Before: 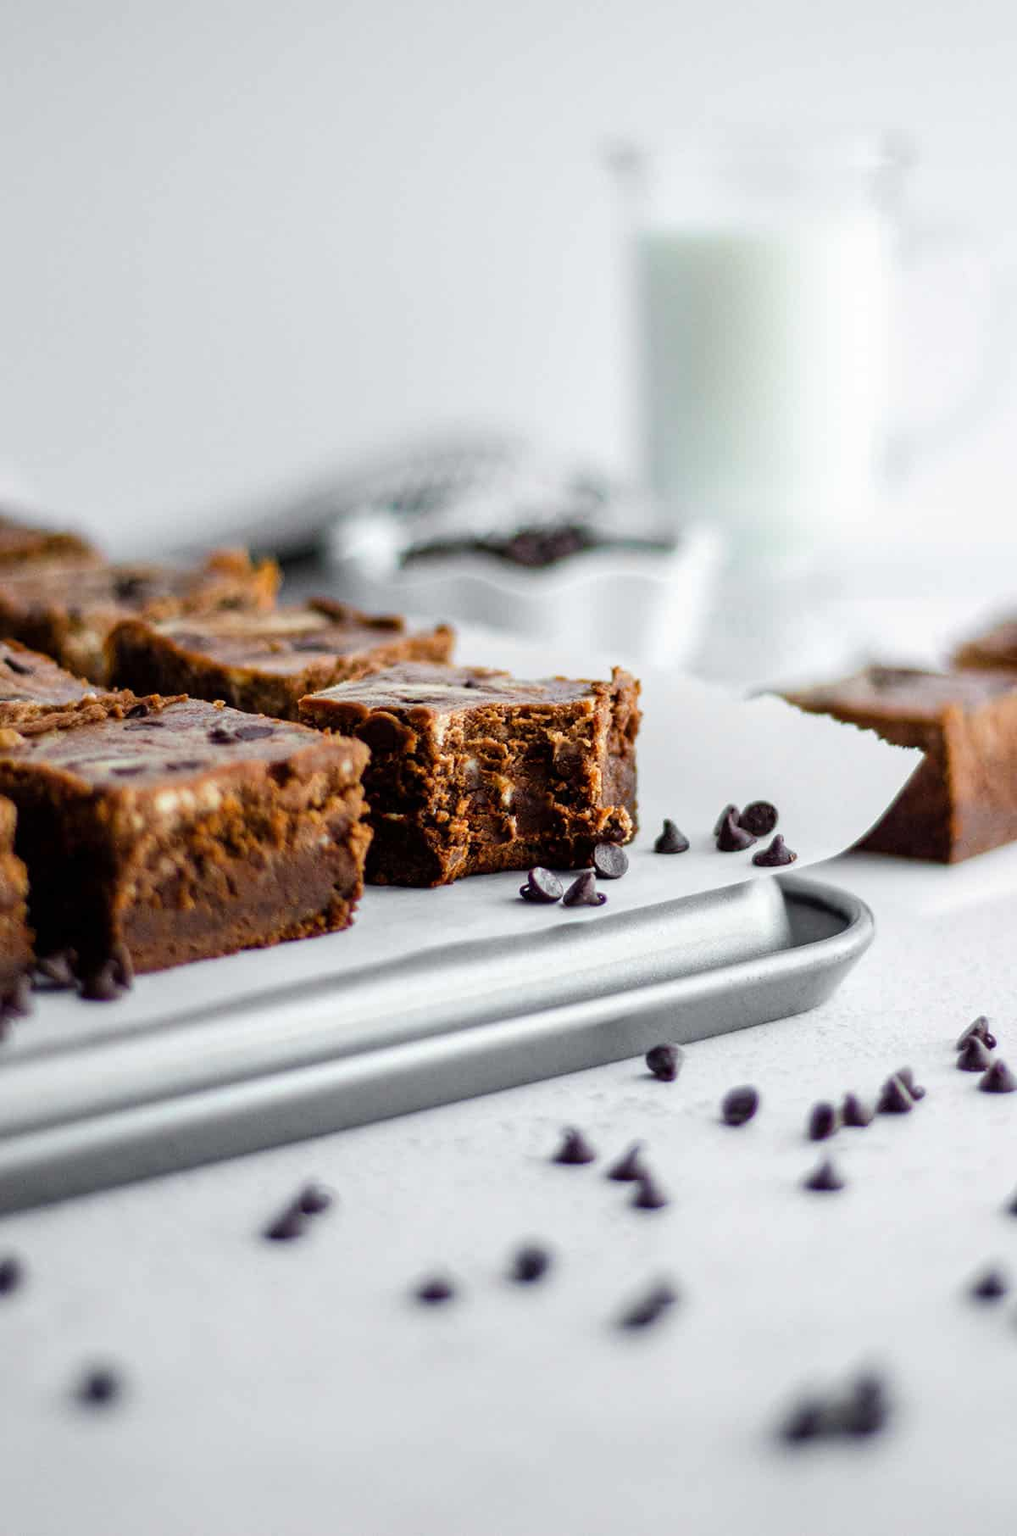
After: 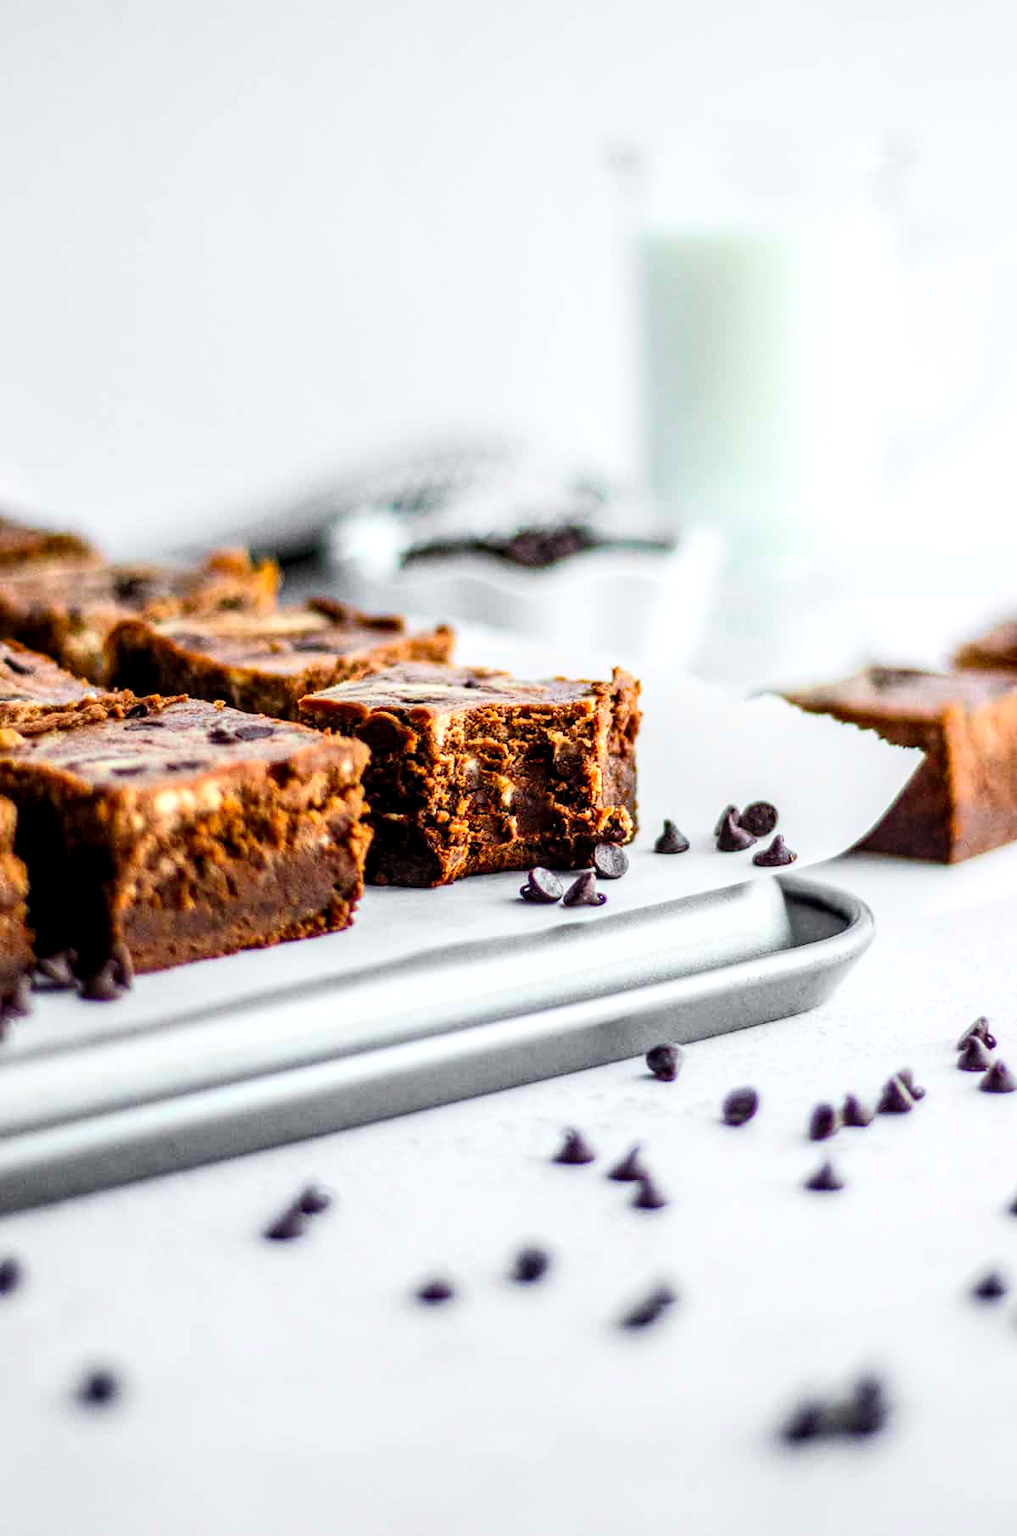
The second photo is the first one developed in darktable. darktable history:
local contrast: highlights 59%, detail 146%
contrast brightness saturation: contrast 0.242, brightness 0.243, saturation 0.393
